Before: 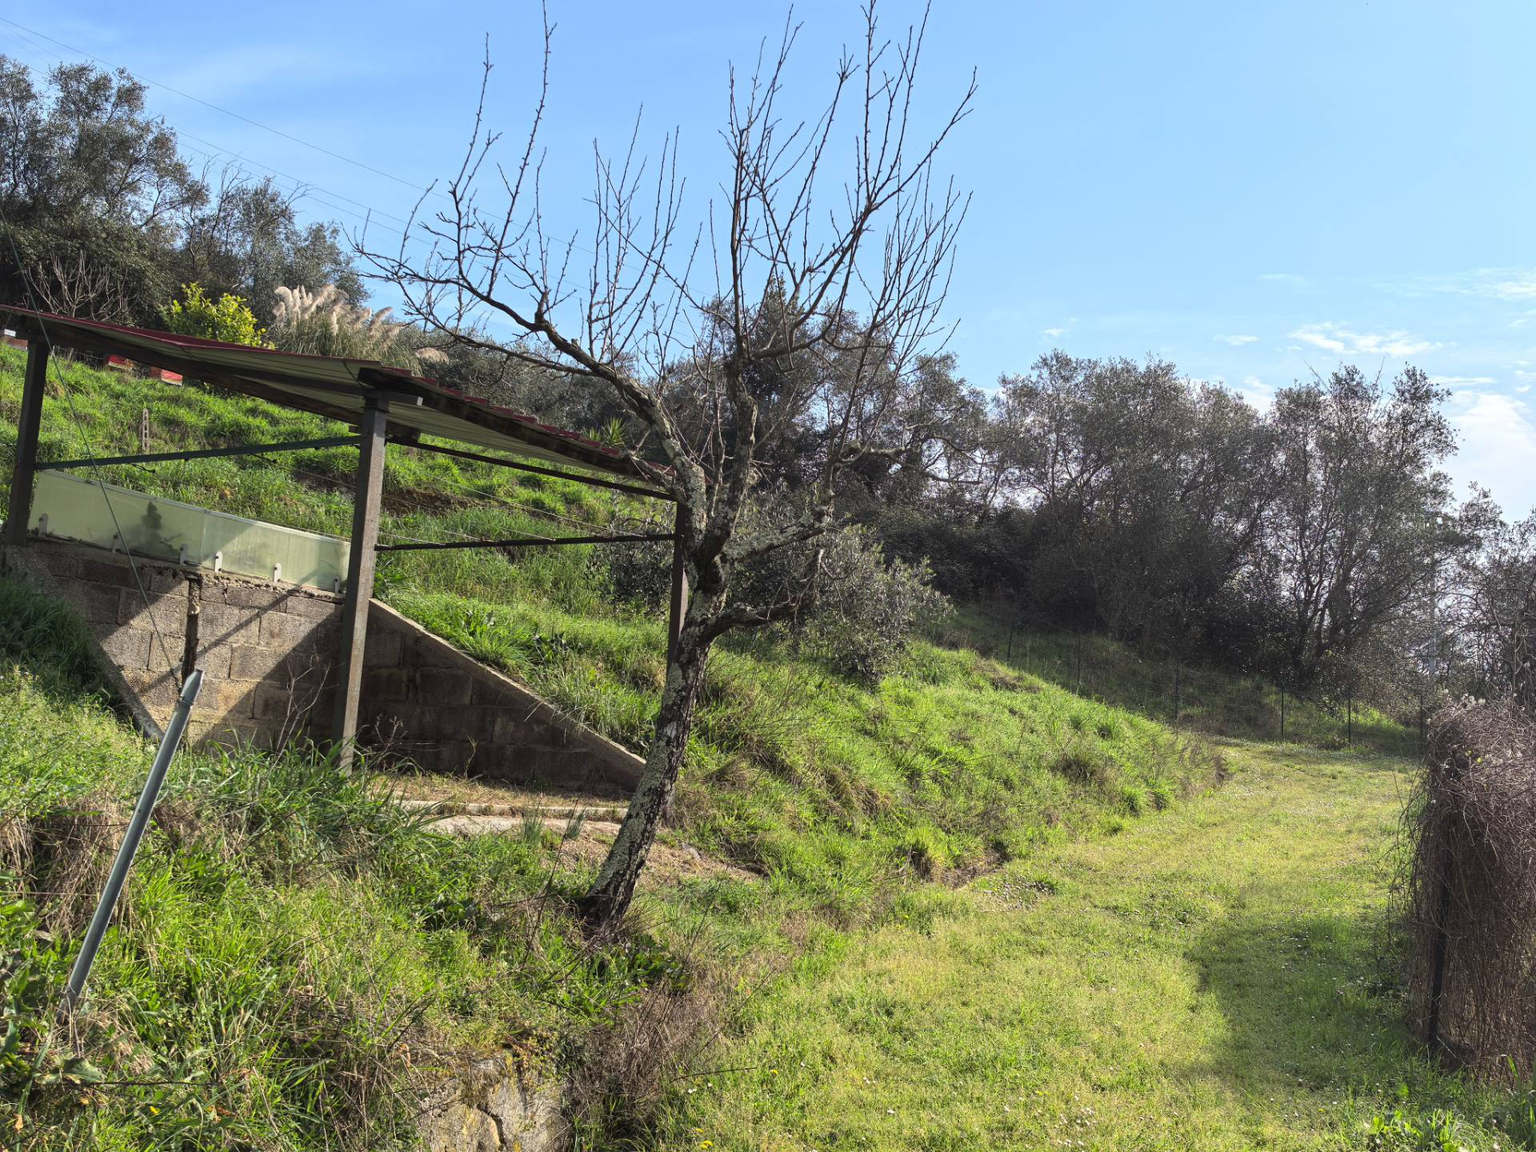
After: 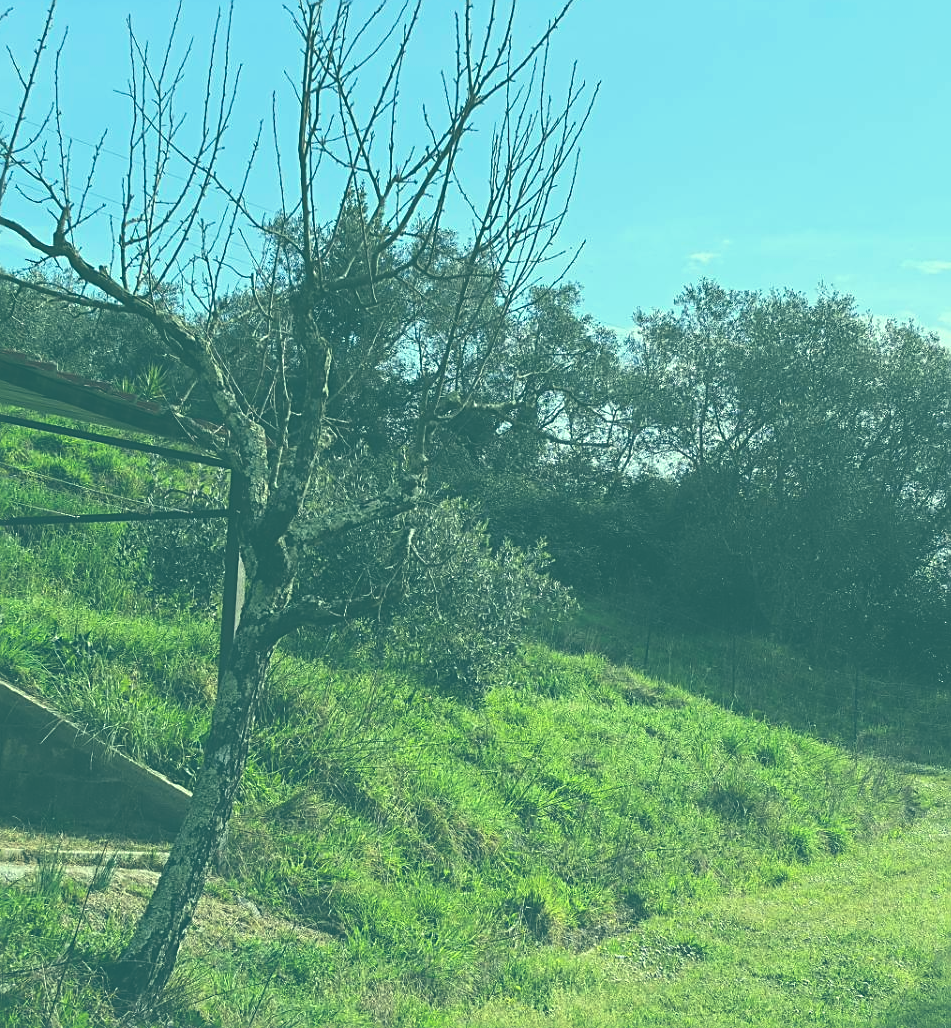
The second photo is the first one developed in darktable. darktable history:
tone equalizer: on, module defaults
exposure: black level correction -0.087, compensate highlight preservation false
sharpen: on, module defaults
color correction: highlights a* -20.08, highlights b* 9.8, shadows a* -20.4, shadows b* -10.76
white balance: red 1, blue 1
crop: left 32.075%, top 10.976%, right 18.355%, bottom 17.596%
